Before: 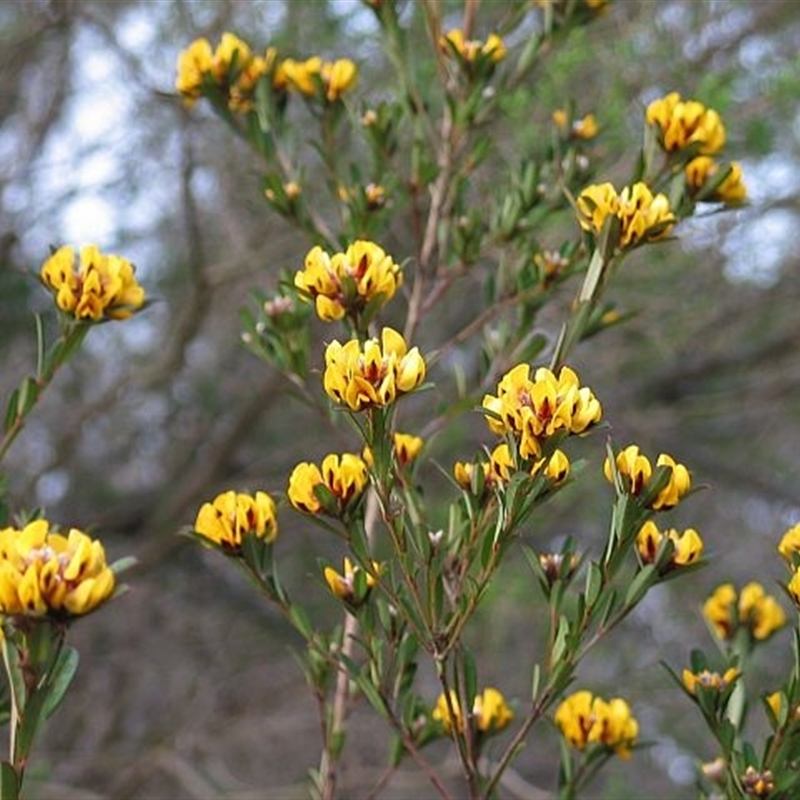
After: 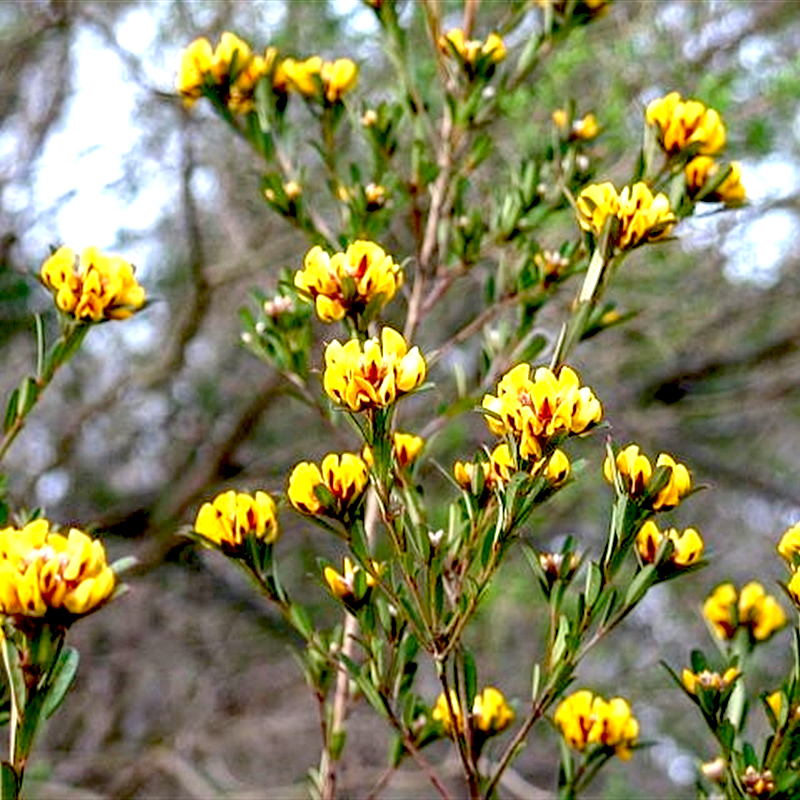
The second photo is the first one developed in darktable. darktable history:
exposure: black level correction 0.035, exposure 0.901 EV, compensate highlight preservation false
local contrast: on, module defaults
